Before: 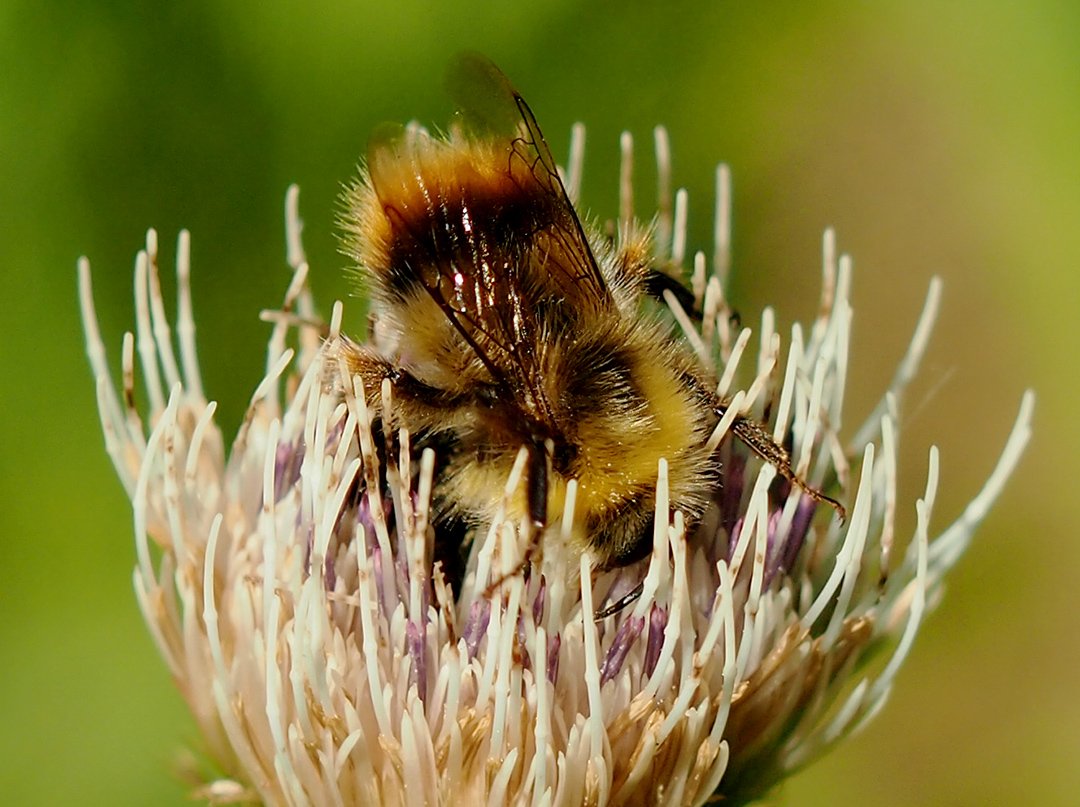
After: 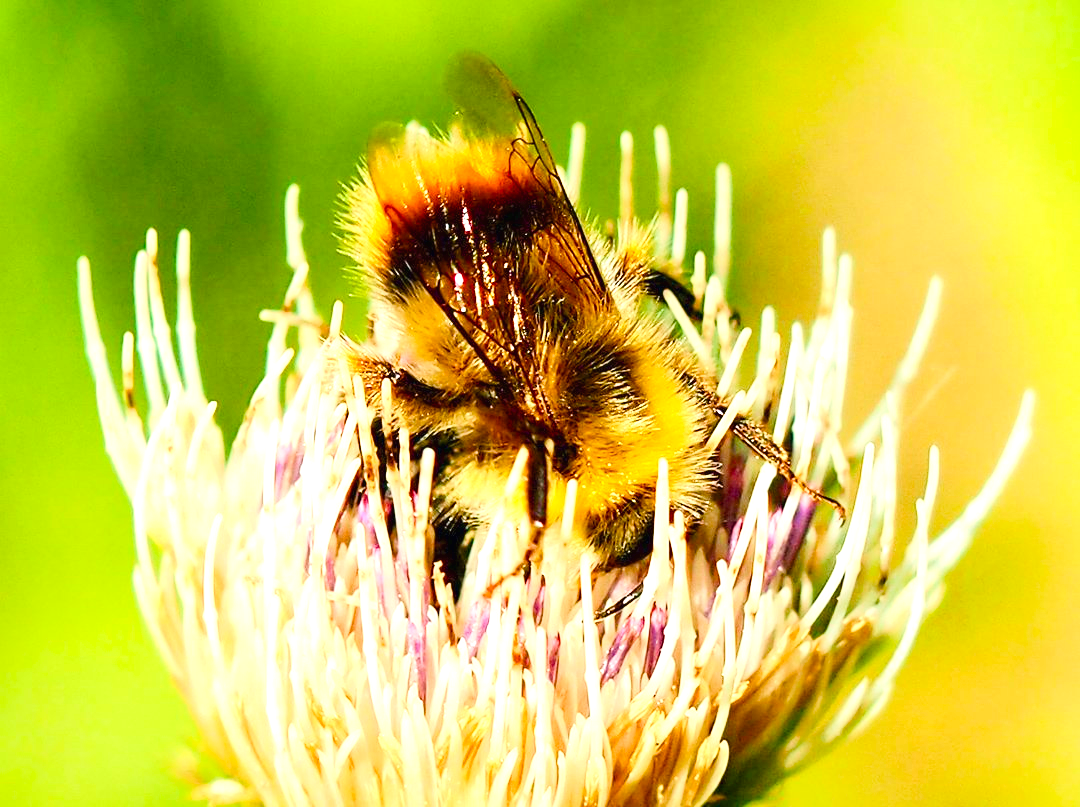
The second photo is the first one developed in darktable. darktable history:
color balance rgb: perceptual saturation grading › global saturation 27.385%, perceptual saturation grading › highlights -28.735%, perceptual saturation grading › mid-tones 15.12%, perceptual saturation grading › shadows 32.884%
velvia: strength 15.21%
contrast brightness saturation: contrast 0.201, brightness 0.165, saturation 0.216
exposure: black level correction 0, exposure 1.372 EV, compensate highlight preservation false
